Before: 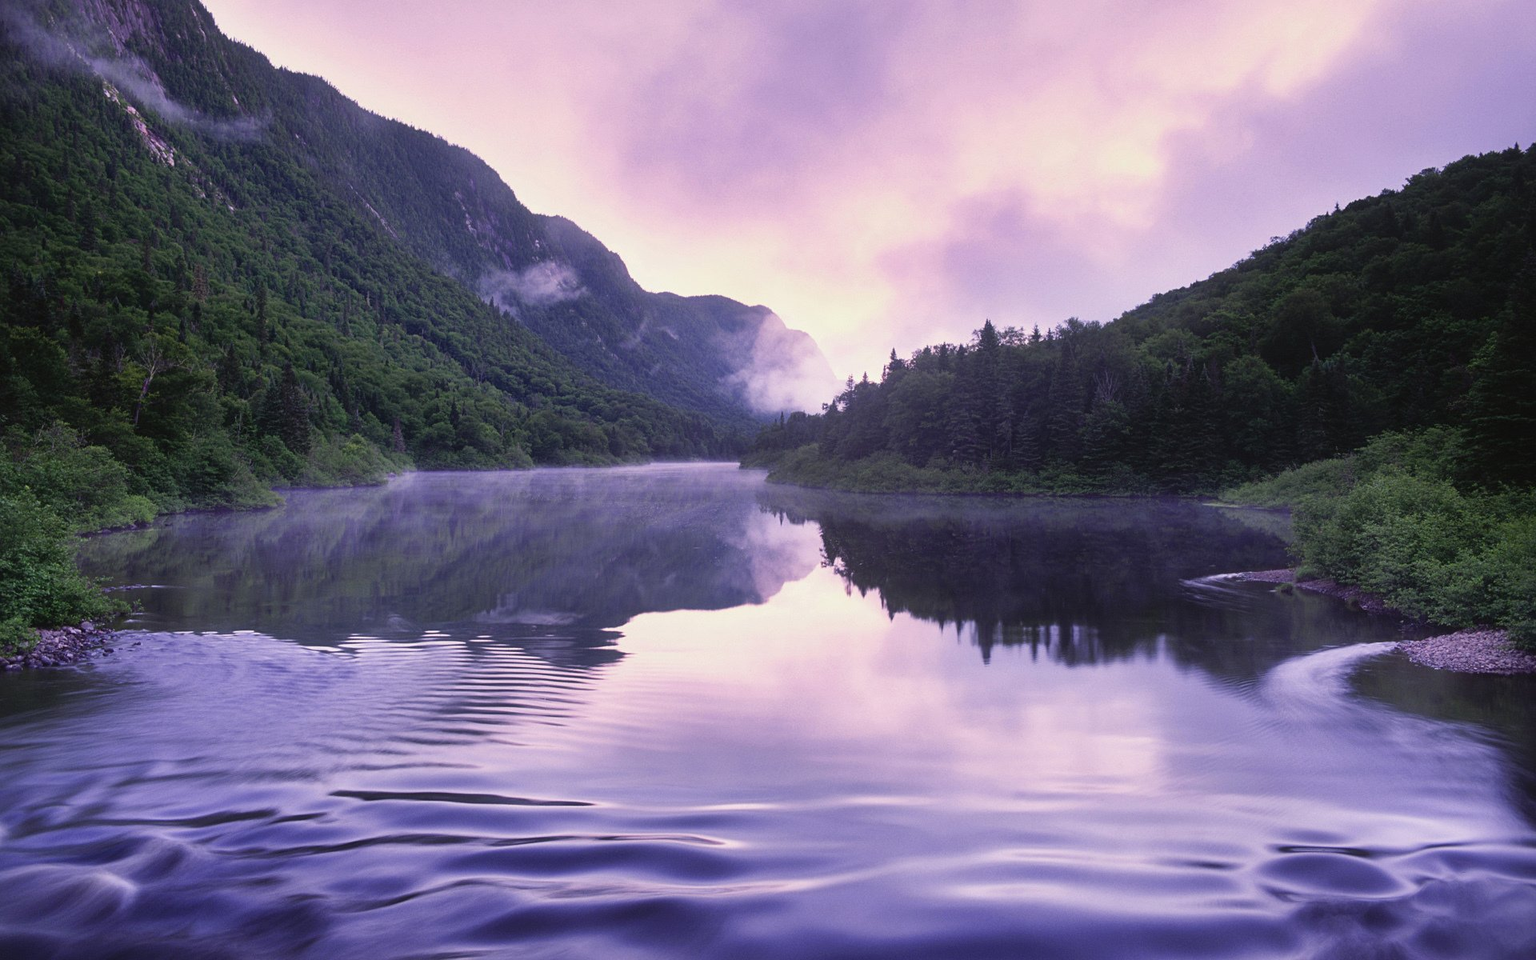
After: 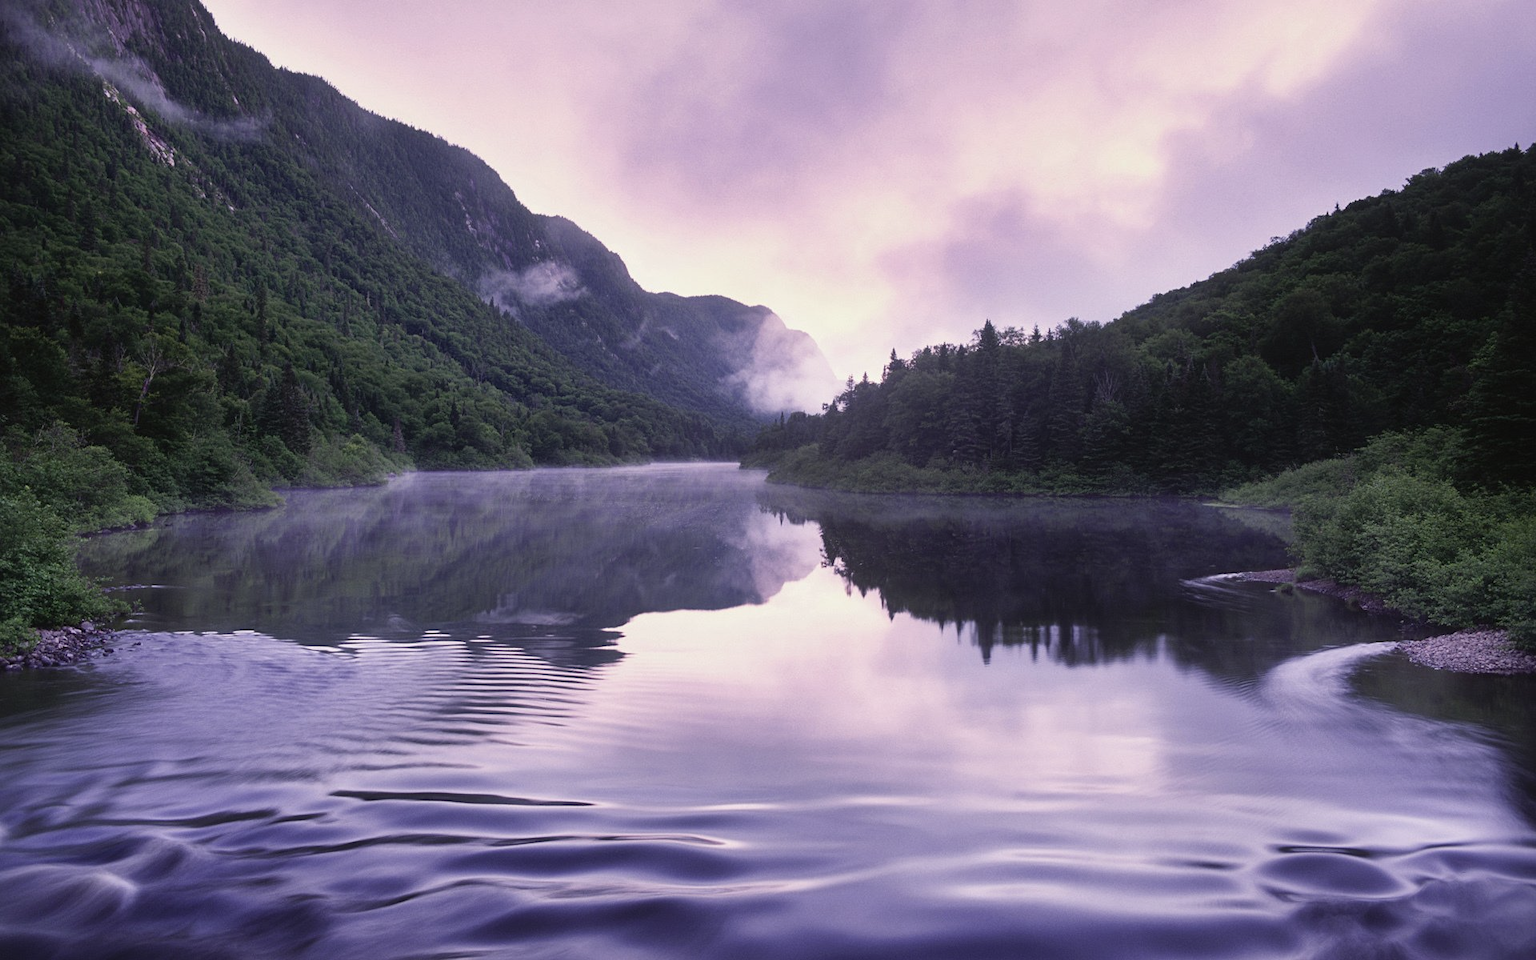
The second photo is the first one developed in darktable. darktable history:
contrast brightness saturation: contrast 0.061, brightness -0.011, saturation -0.228
